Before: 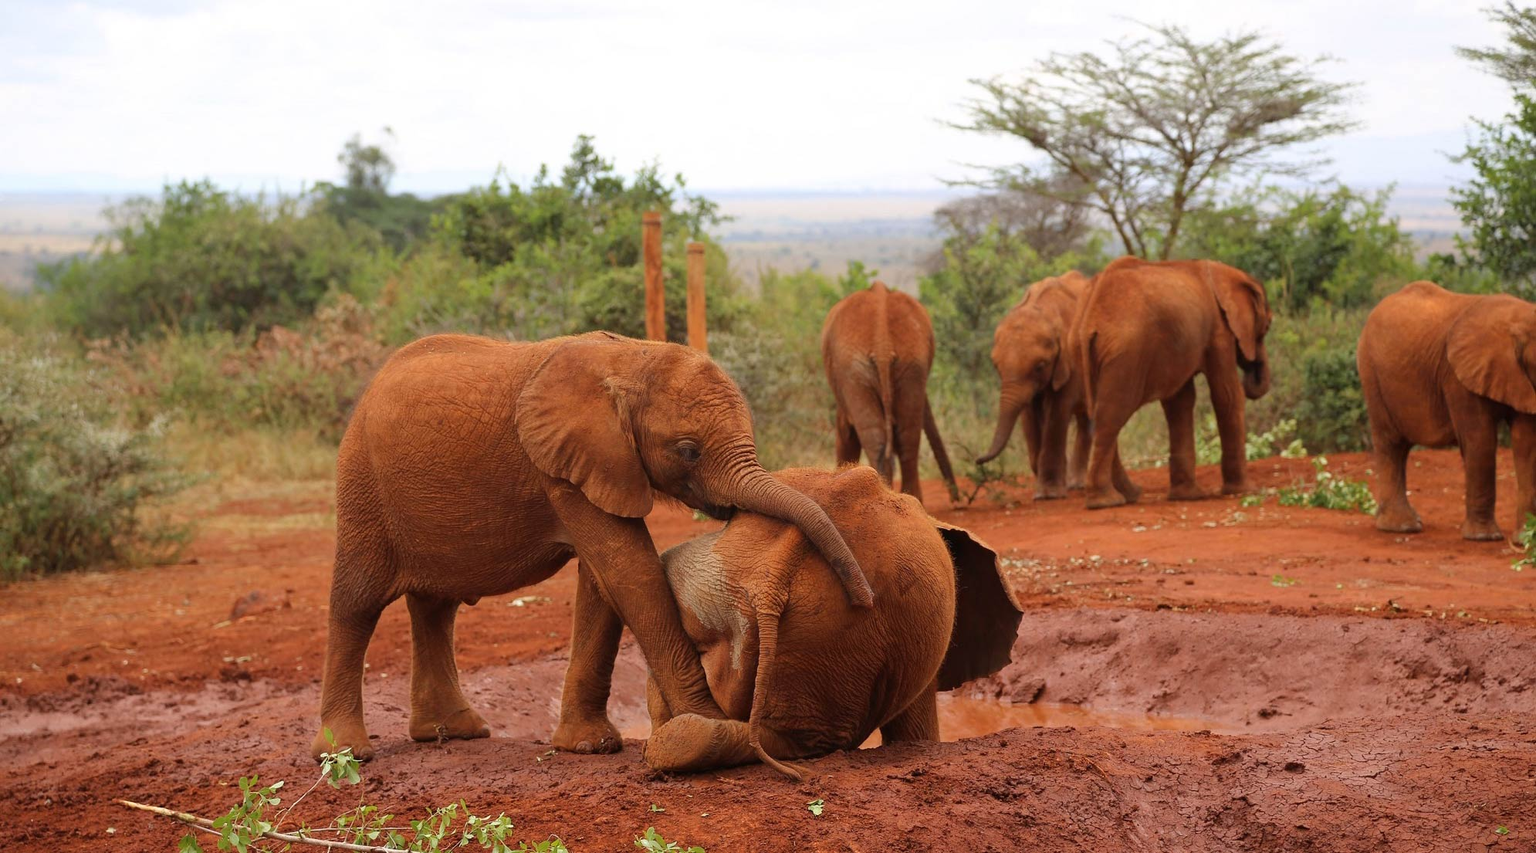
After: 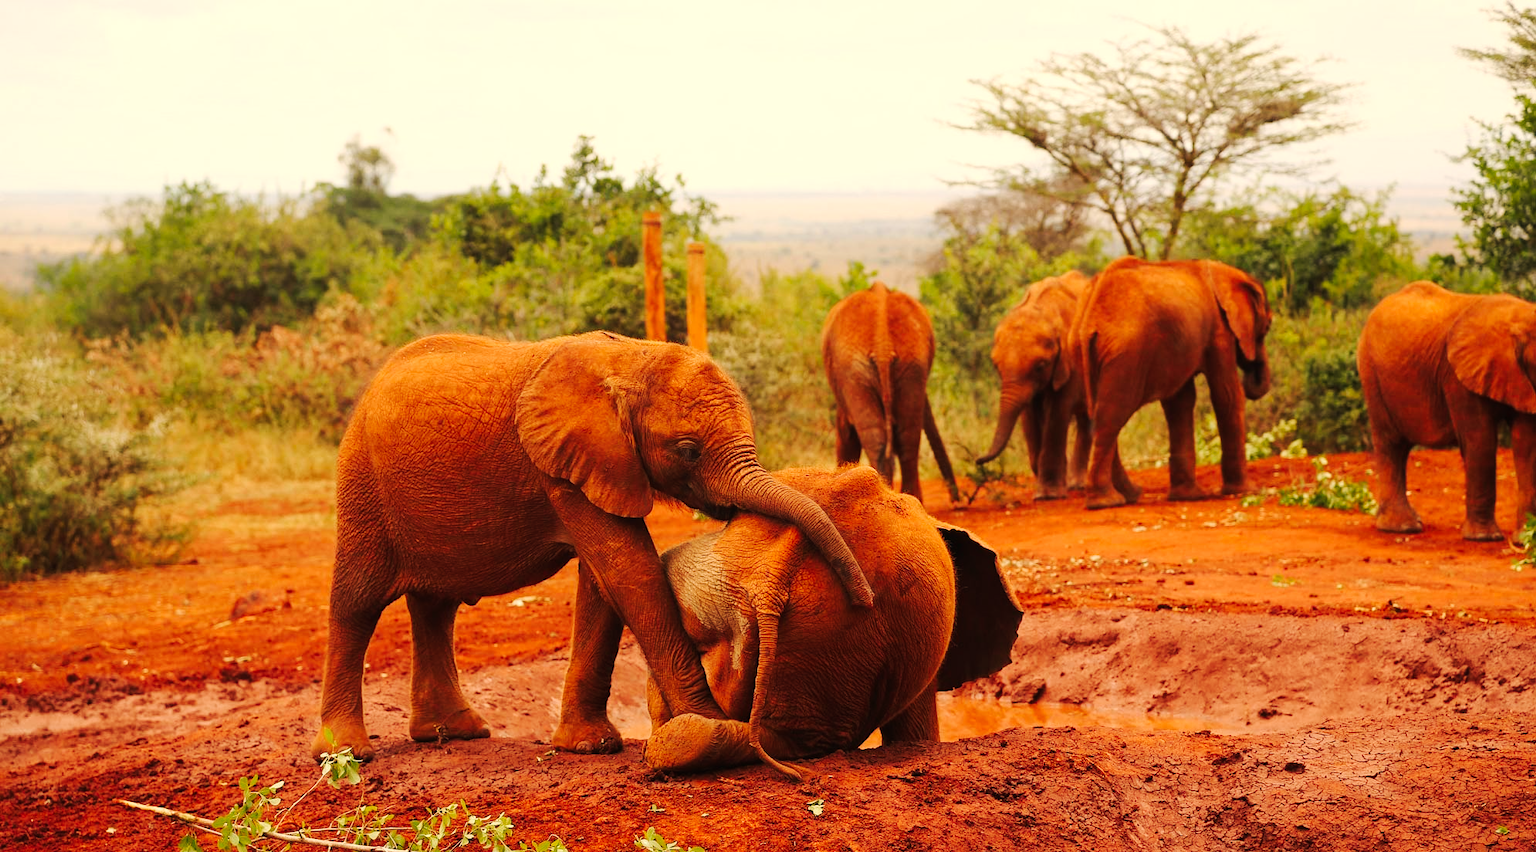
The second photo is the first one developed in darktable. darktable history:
white balance: red 1.123, blue 0.83
tone curve: curves: ch0 [(0, 0) (0.003, 0.008) (0.011, 0.011) (0.025, 0.018) (0.044, 0.028) (0.069, 0.039) (0.1, 0.056) (0.136, 0.081) (0.177, 0.118) (0.224, 0.164) (0.277, 0.223) (0.335, 0.3) (0.399, 0.399) (0.468, 0.51) (0.543, 0.618) (0.623, 0.71) (0.709, 0.79) (0.801, 0.865) (0.898, 0.93) (1, 1)], preserve colors none
